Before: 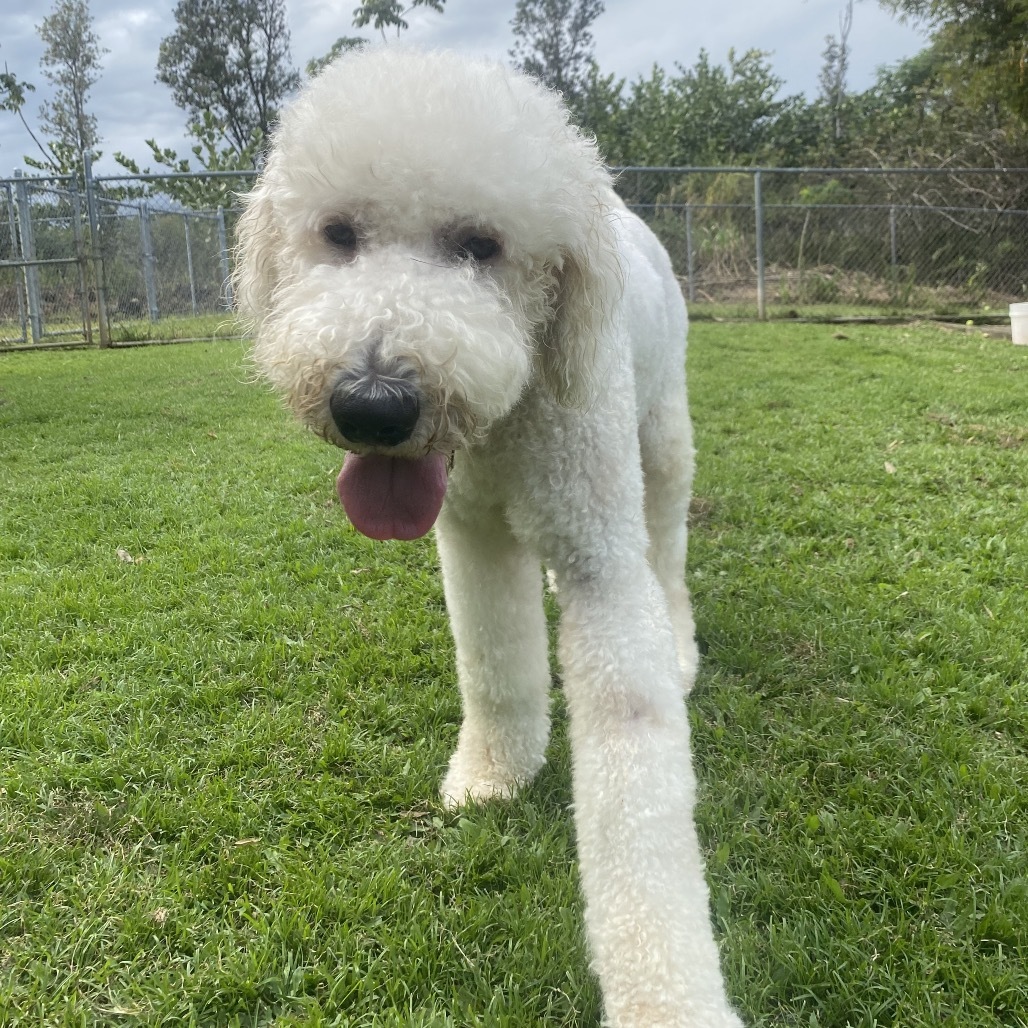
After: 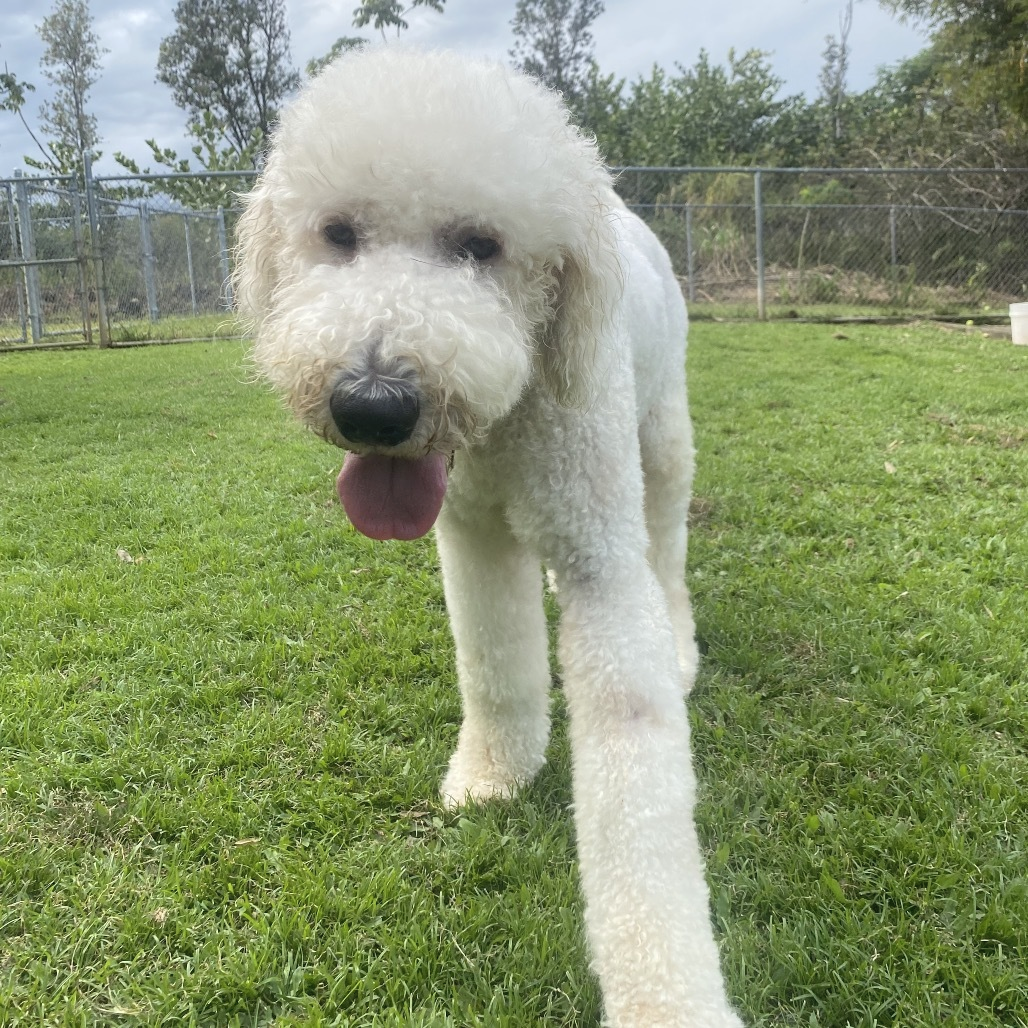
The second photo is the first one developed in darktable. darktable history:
contrast brightness saturation: contrast 0.048, brightness 0.067, saturation 0.009
